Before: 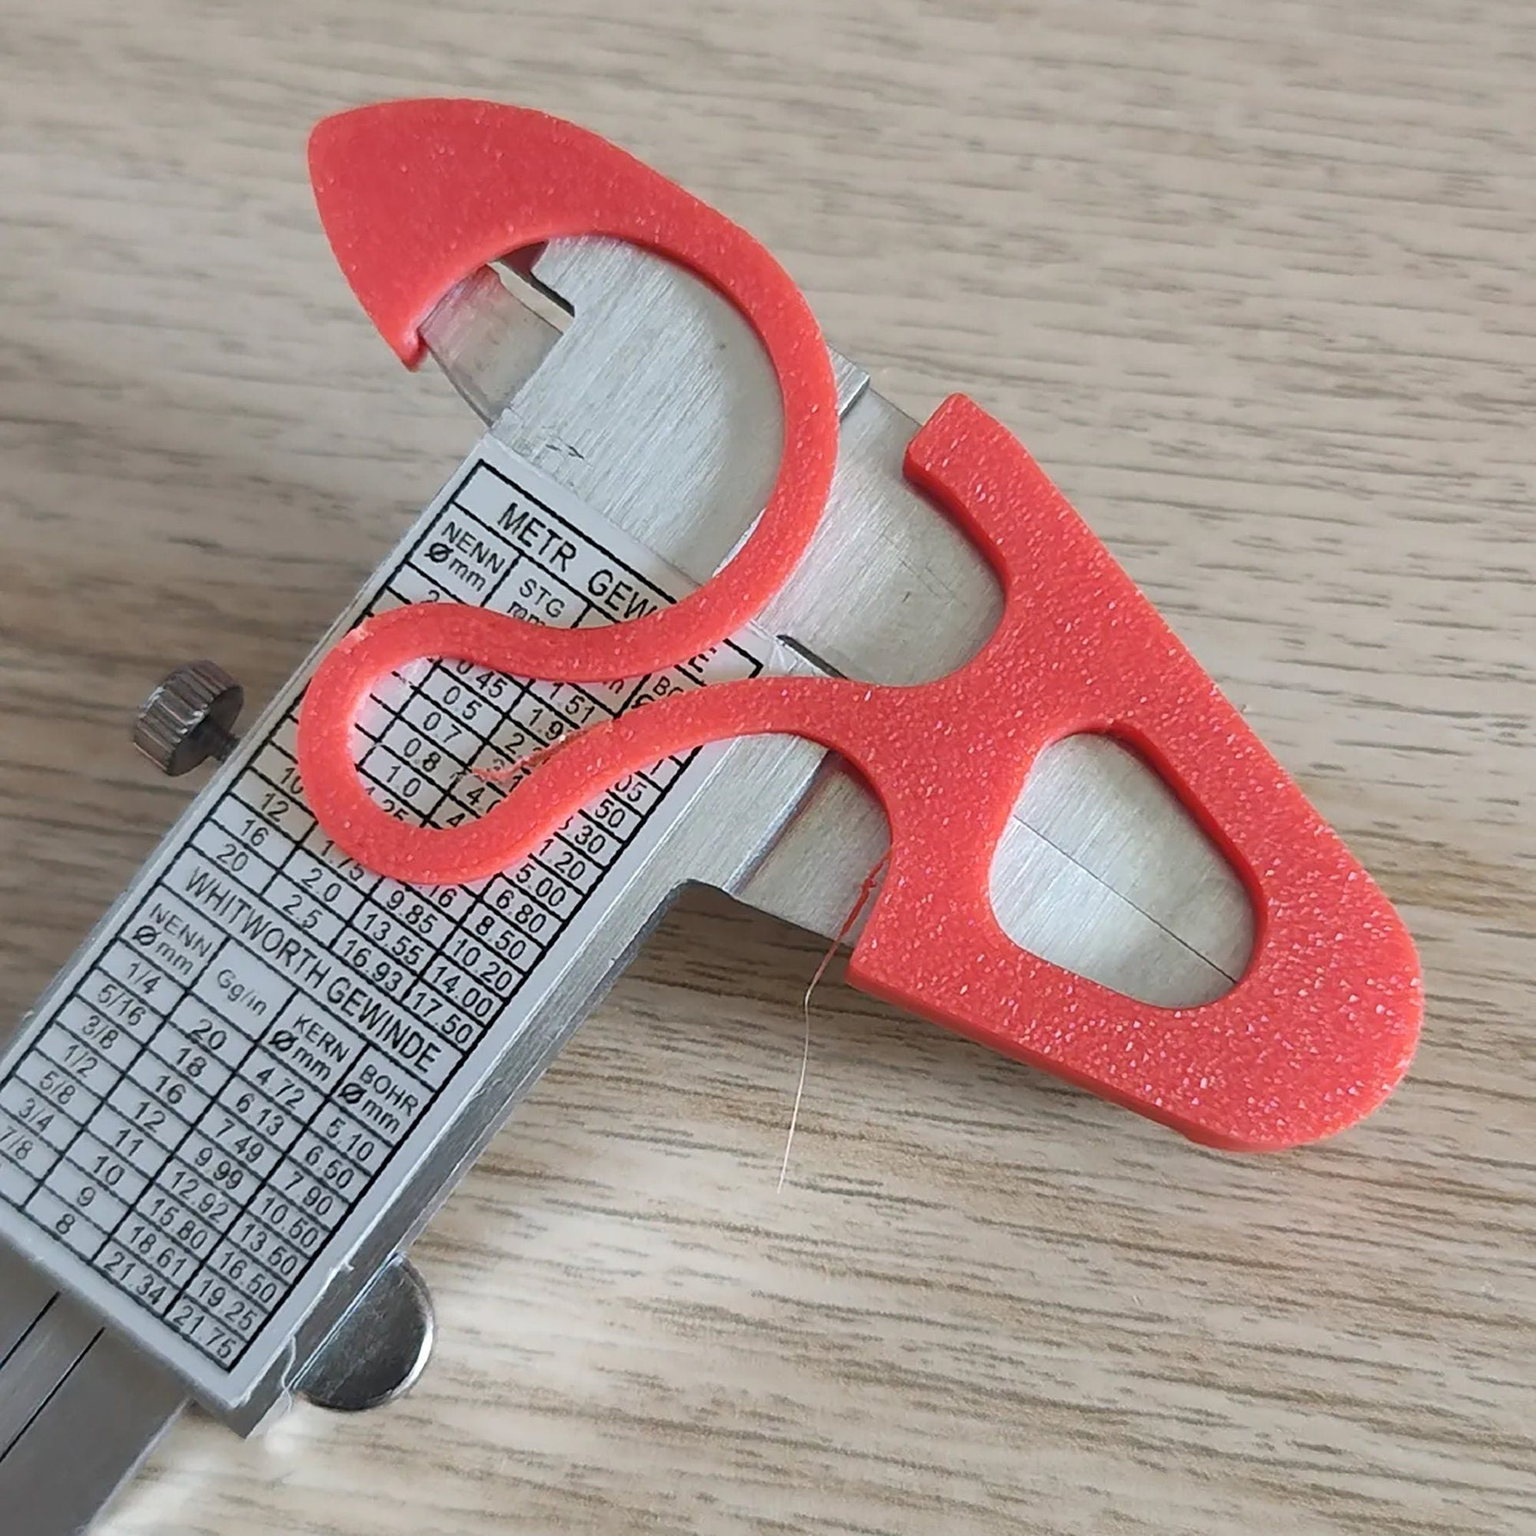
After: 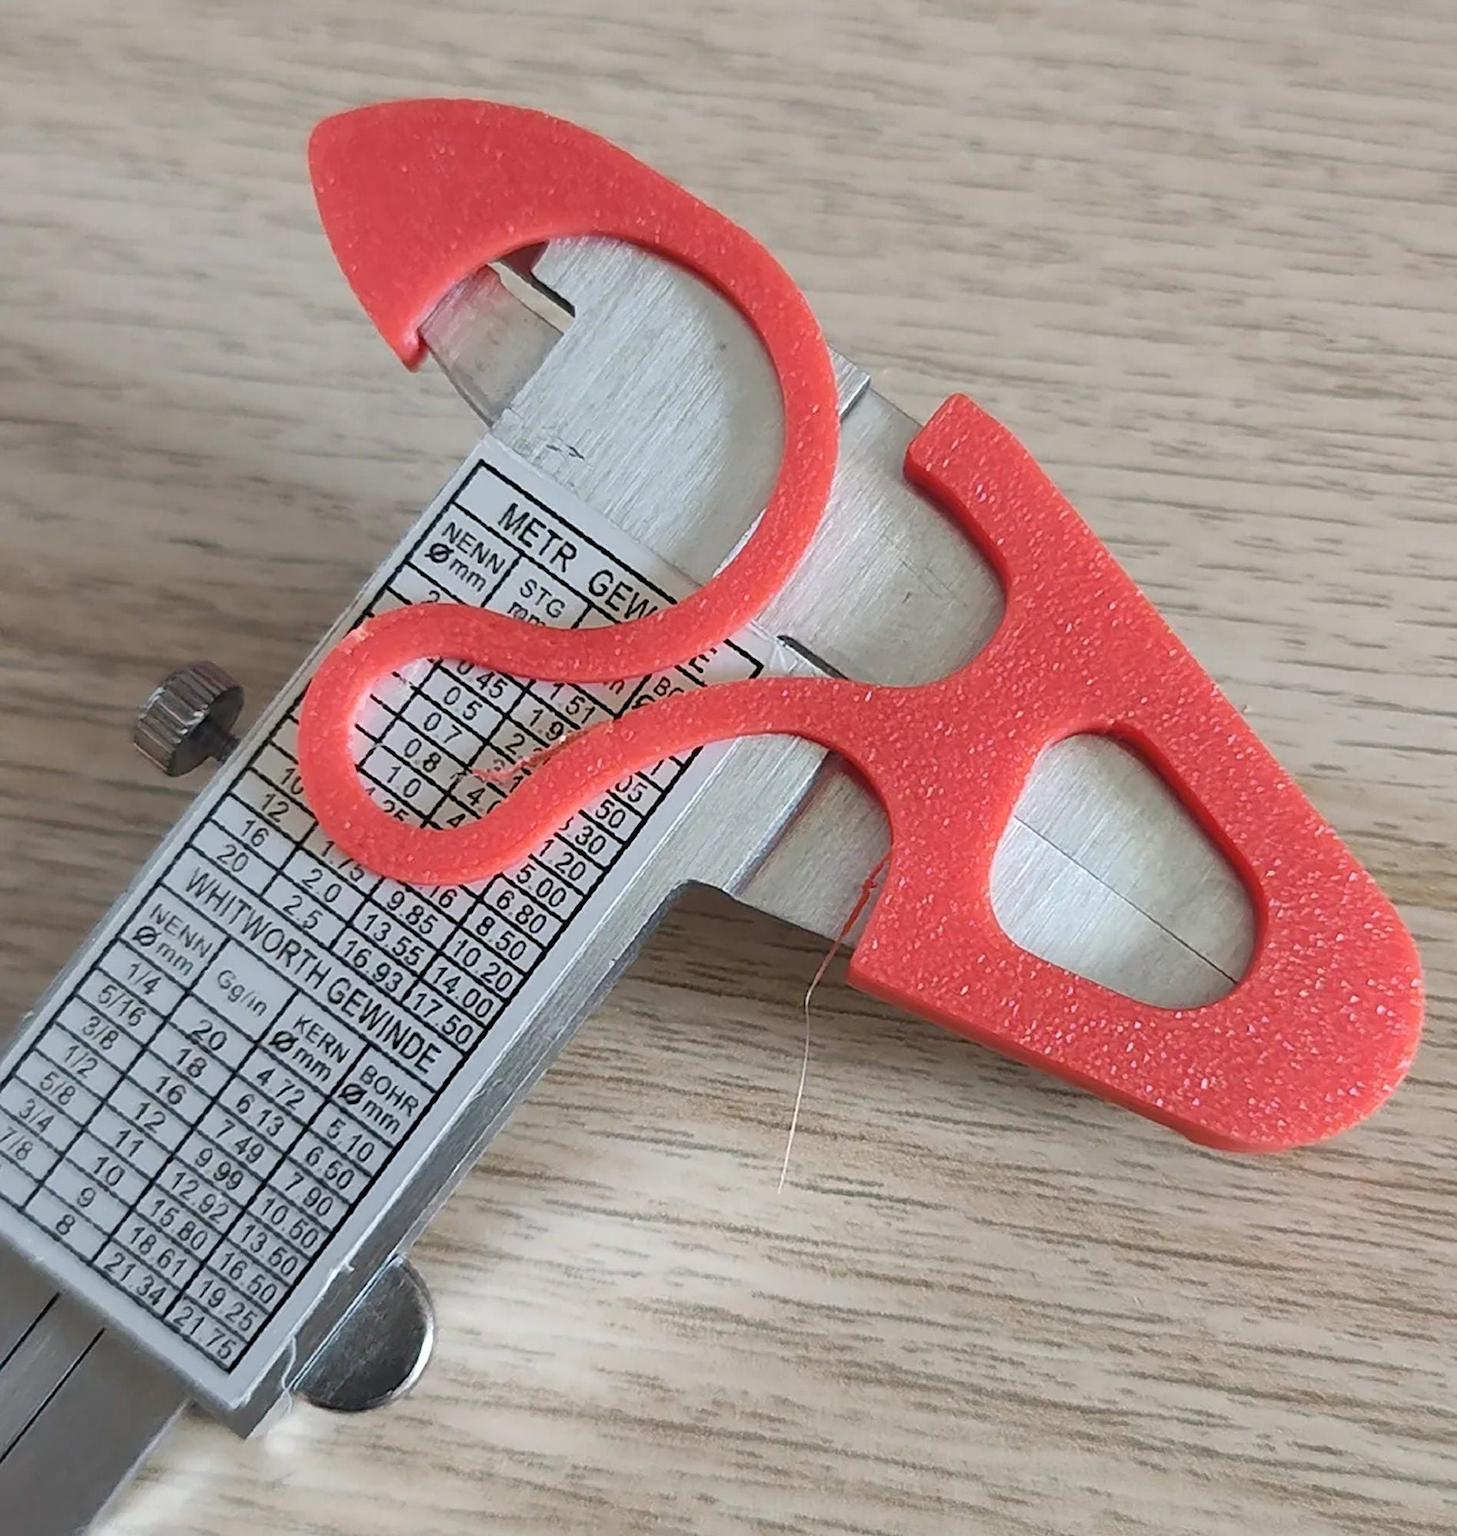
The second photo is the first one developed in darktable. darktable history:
crop and rotate: left 0%, right 5.125%
